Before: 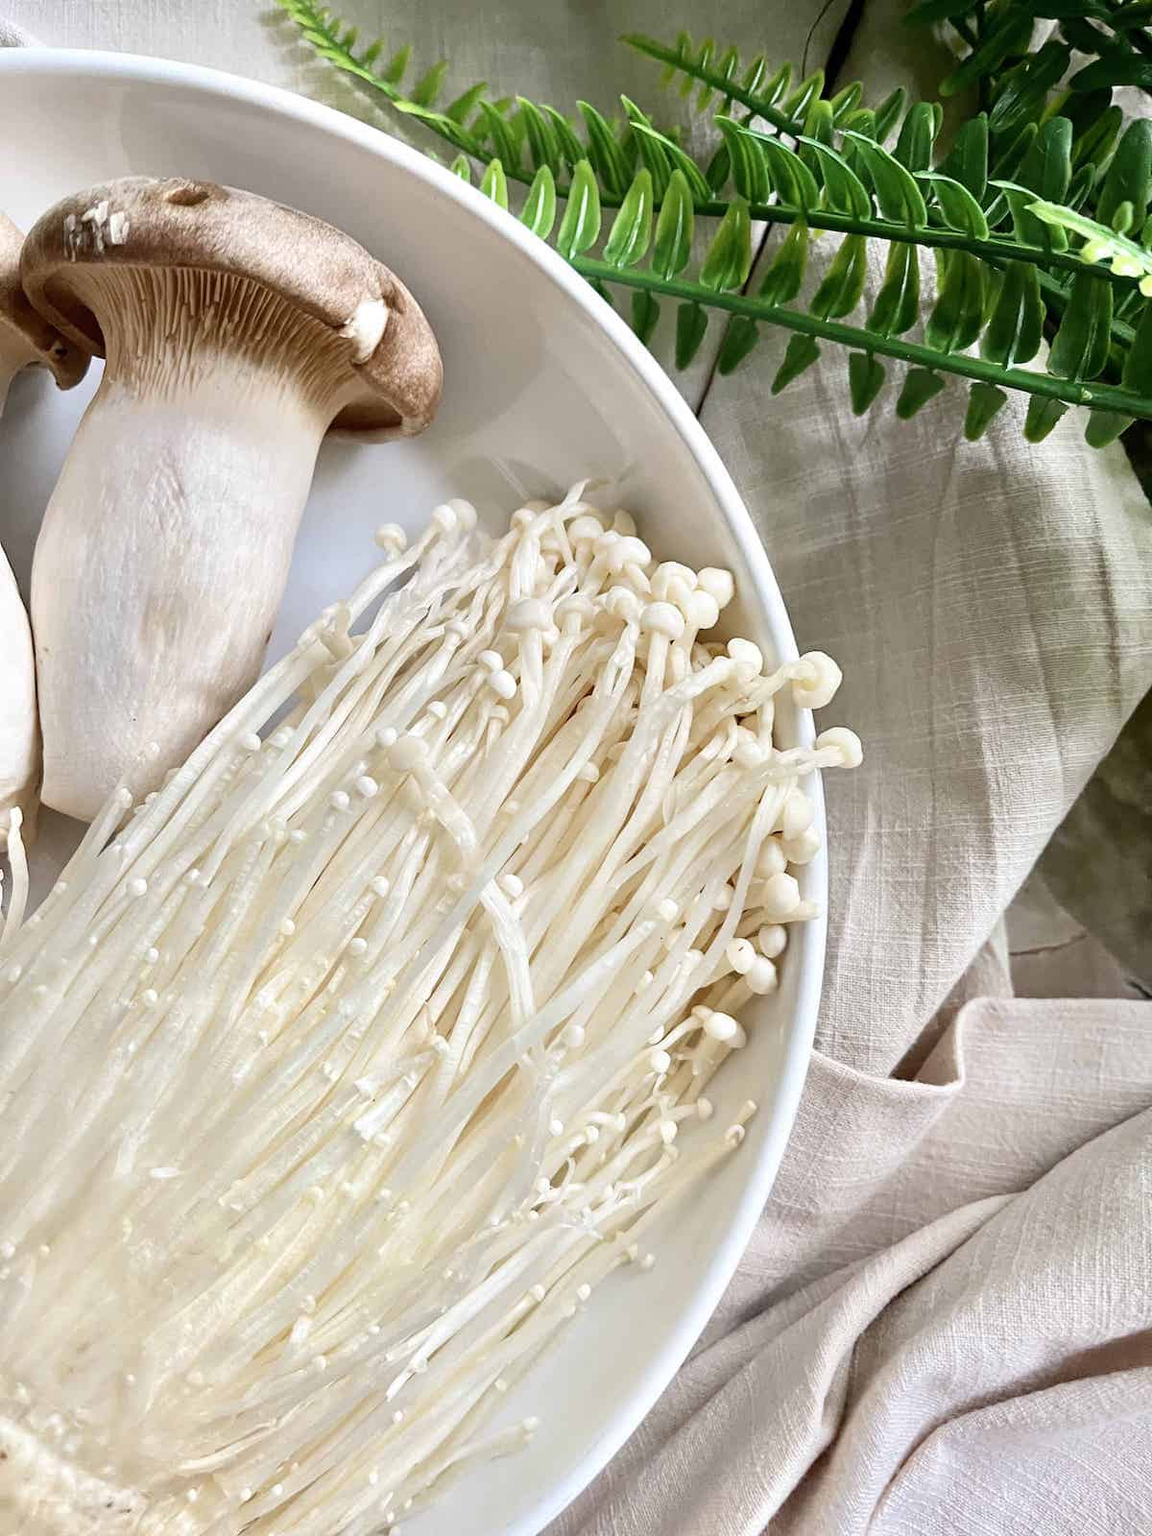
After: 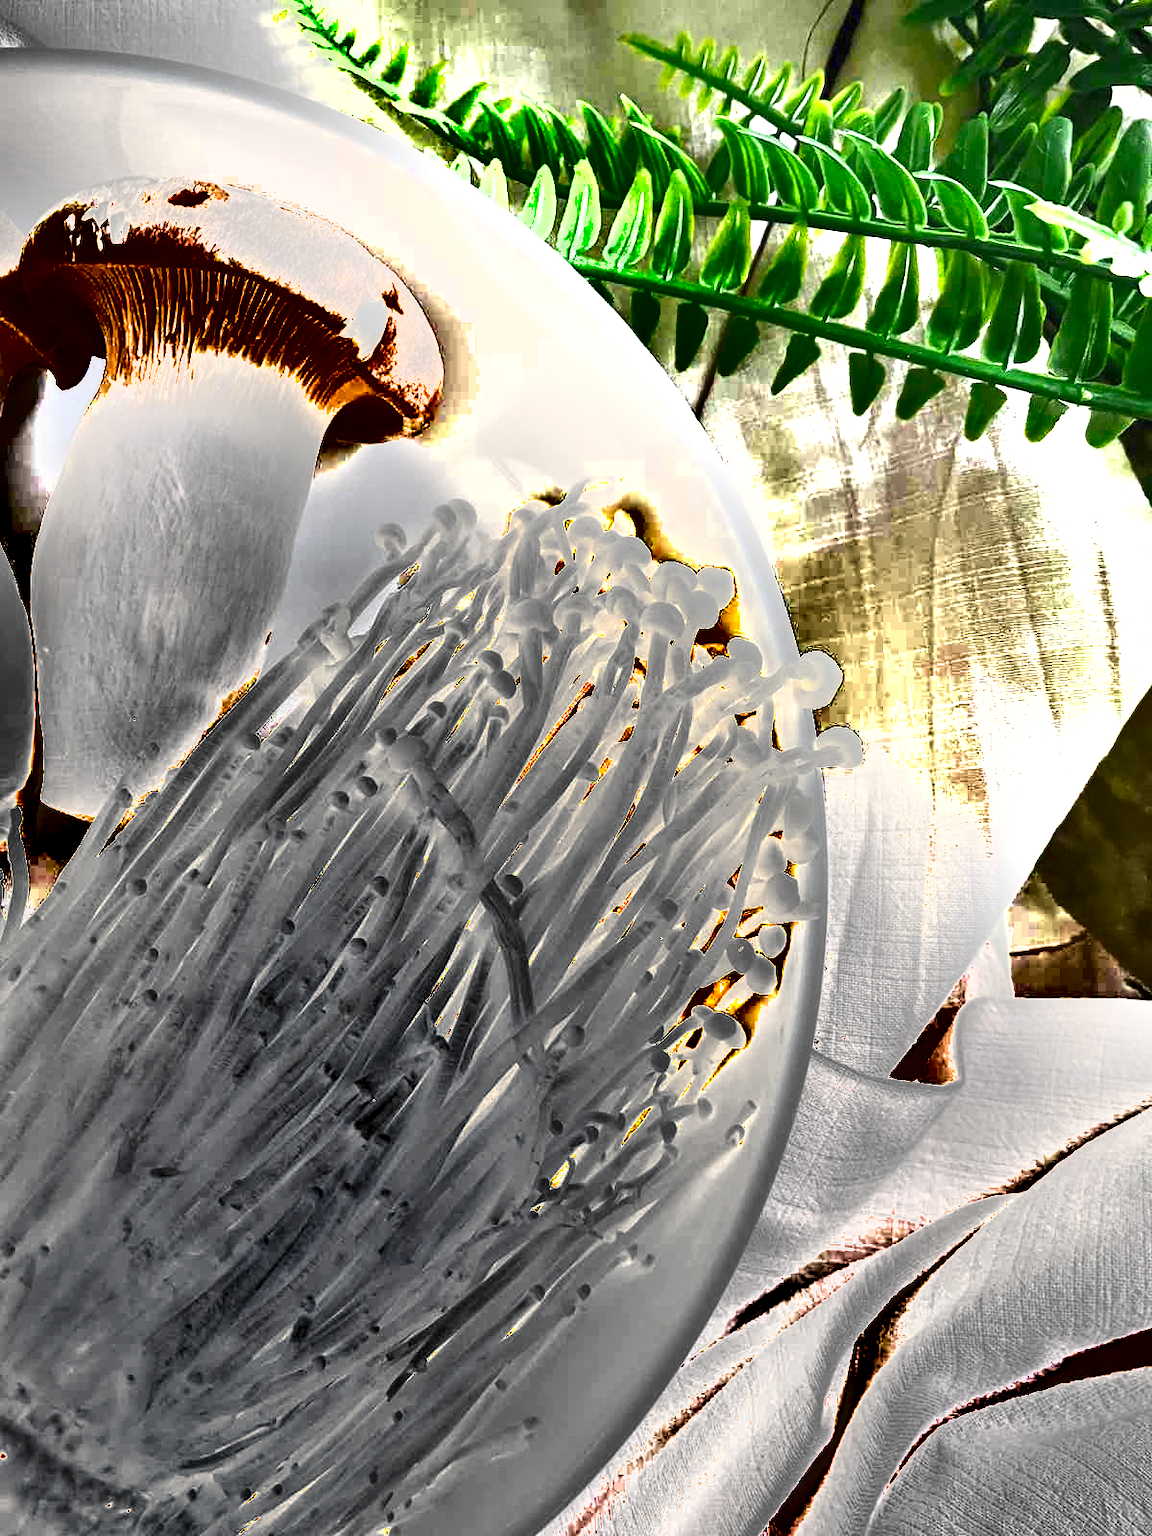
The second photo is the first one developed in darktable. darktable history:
shadows and highlights: radius 168.59, shadows 27.53, white point adjustment 3.21, highlights -68.02, soften with gaussian
exposure: black level correction 0, exposure 1.744 EV, compensate highlight preservation false
color zones: curves: ch0 [(0, 0.485) (0.178, 0.476) (0.261, 0.623) (0.411, 0.403) (0.708, 0.603) (0.934, 0.412)]; ch1 [(0.003, 0.485) (0.149, 0.496) (0.229, 0.584) (0.326, 0.551) (0.484, 0.262) (0.757, 0.643)]
